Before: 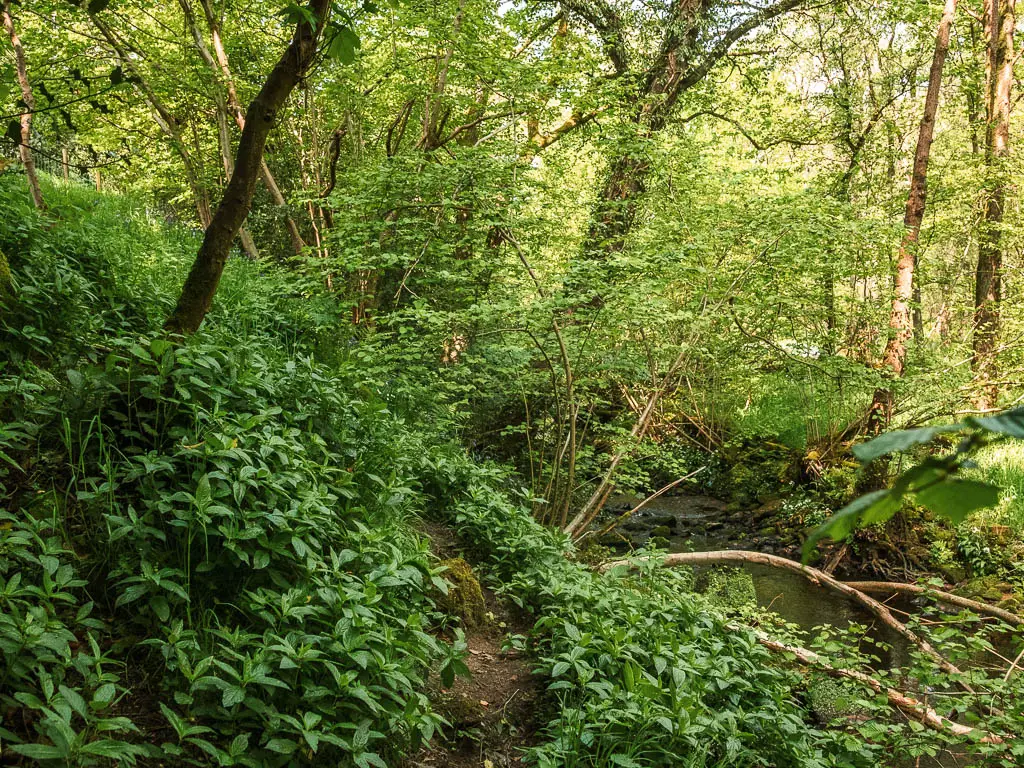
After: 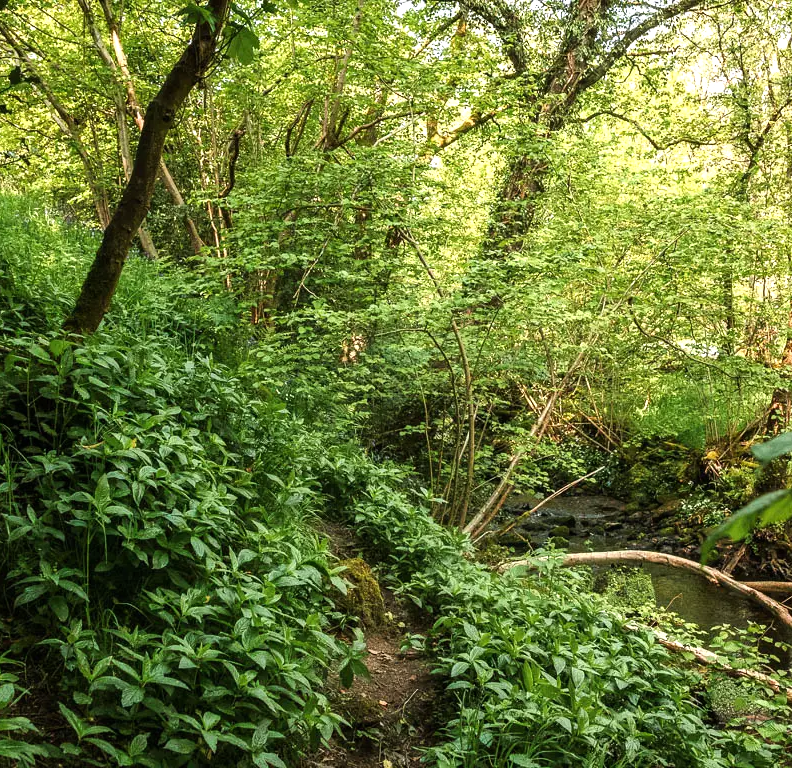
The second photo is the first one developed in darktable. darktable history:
tone equalizer: -8 EV -0.414 EV, -7 EV -0.406 EV, -6 EV -0.302 EV, -5 EV -0.199 EV, -3 EV 0.209 EV, -2 EV 0.339 EV, -1 EV 0.41 EV, +0 EV 0.444 EV
crop: left 9.868%, right 12.776%
